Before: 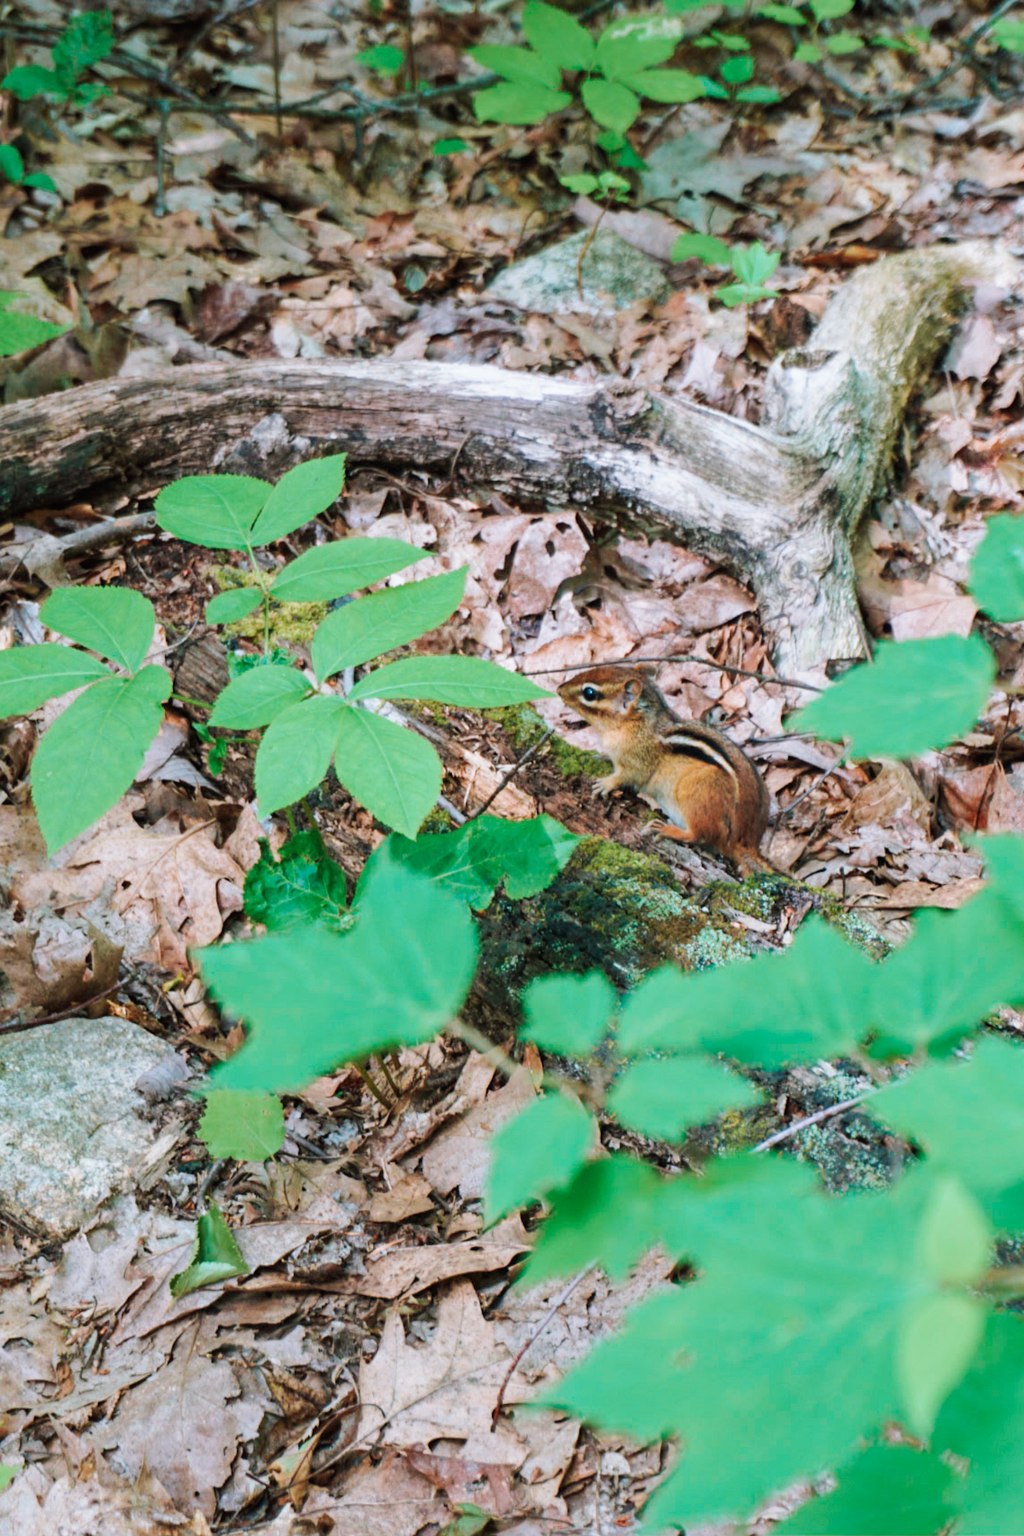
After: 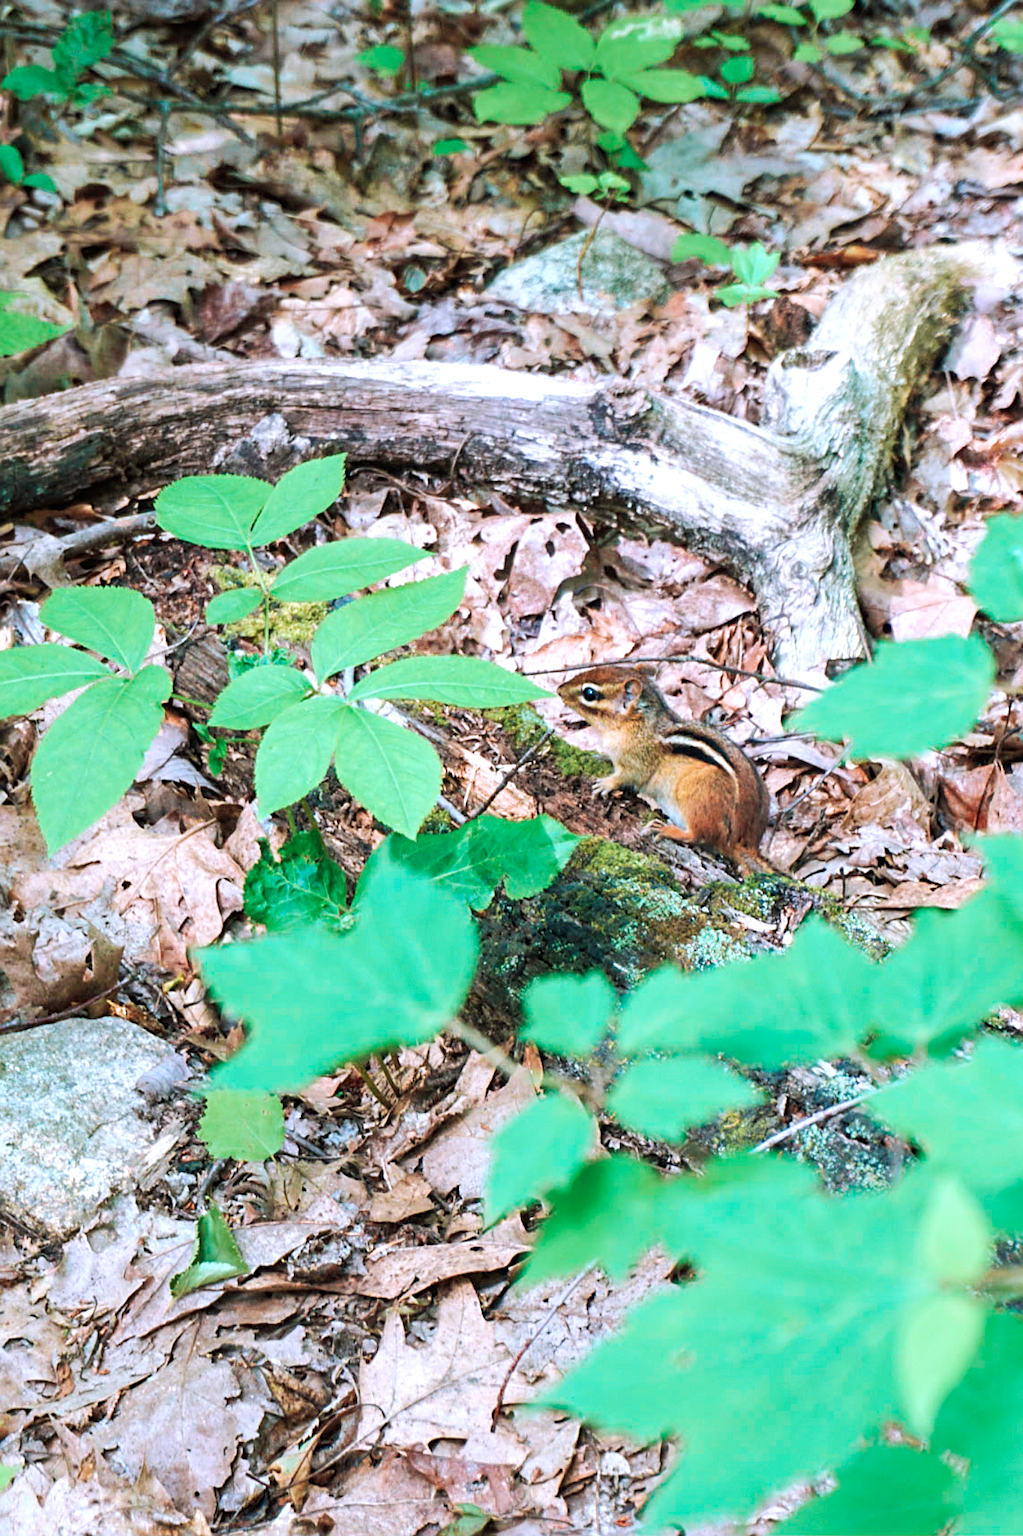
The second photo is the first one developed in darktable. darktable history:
color calibration: illuminant as shot in camera, x 0.358, y 0.373, temperature 4628.91 K
sharpen: on, module defaults
exposure: black level correction 0.001, exposure 0.5 EV, compensate exposure bias true, compensate highlight preservation false
